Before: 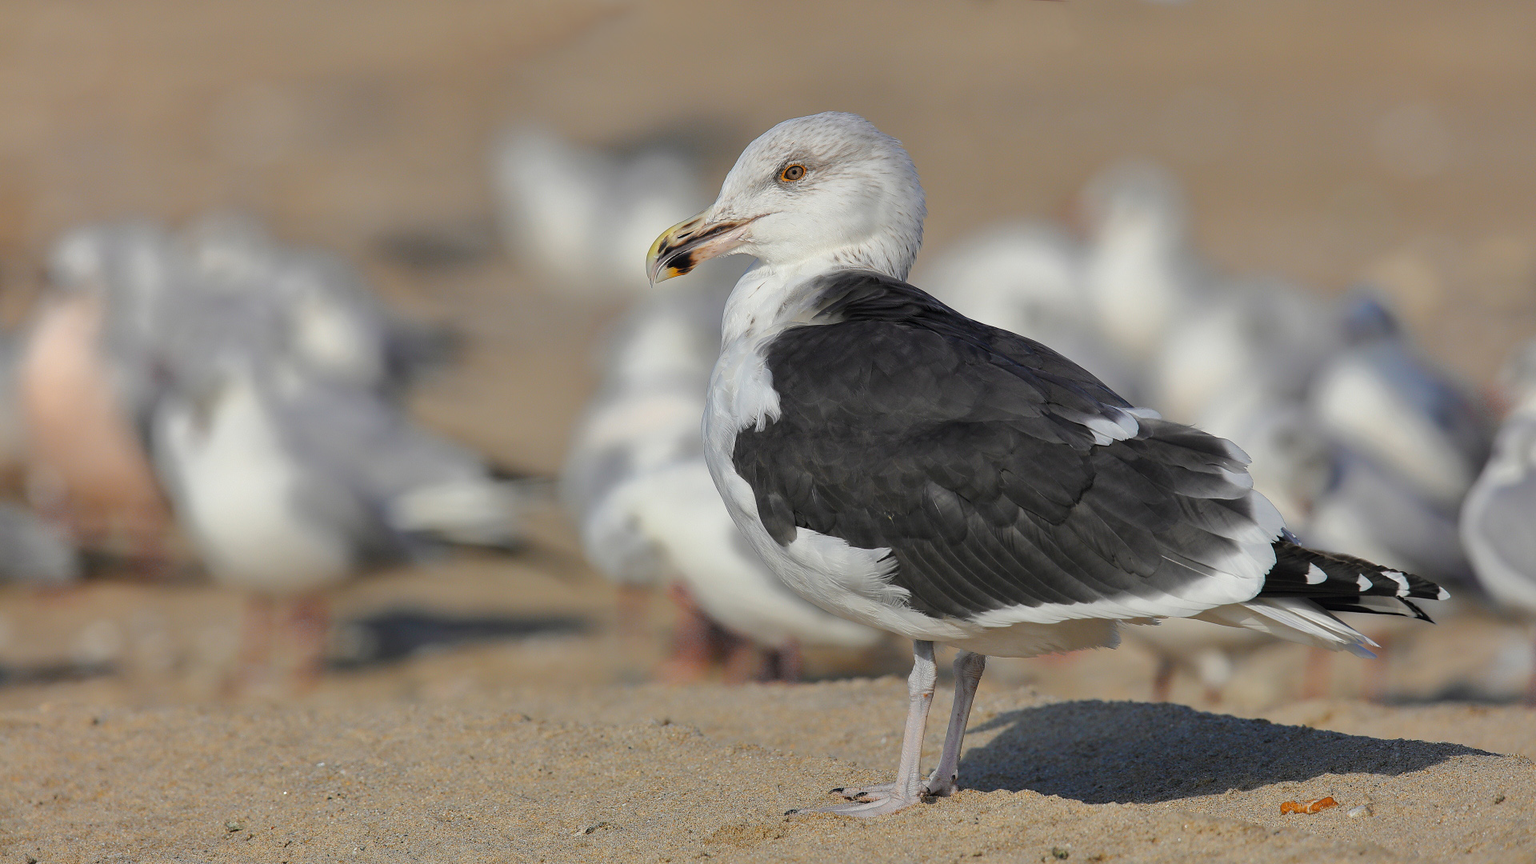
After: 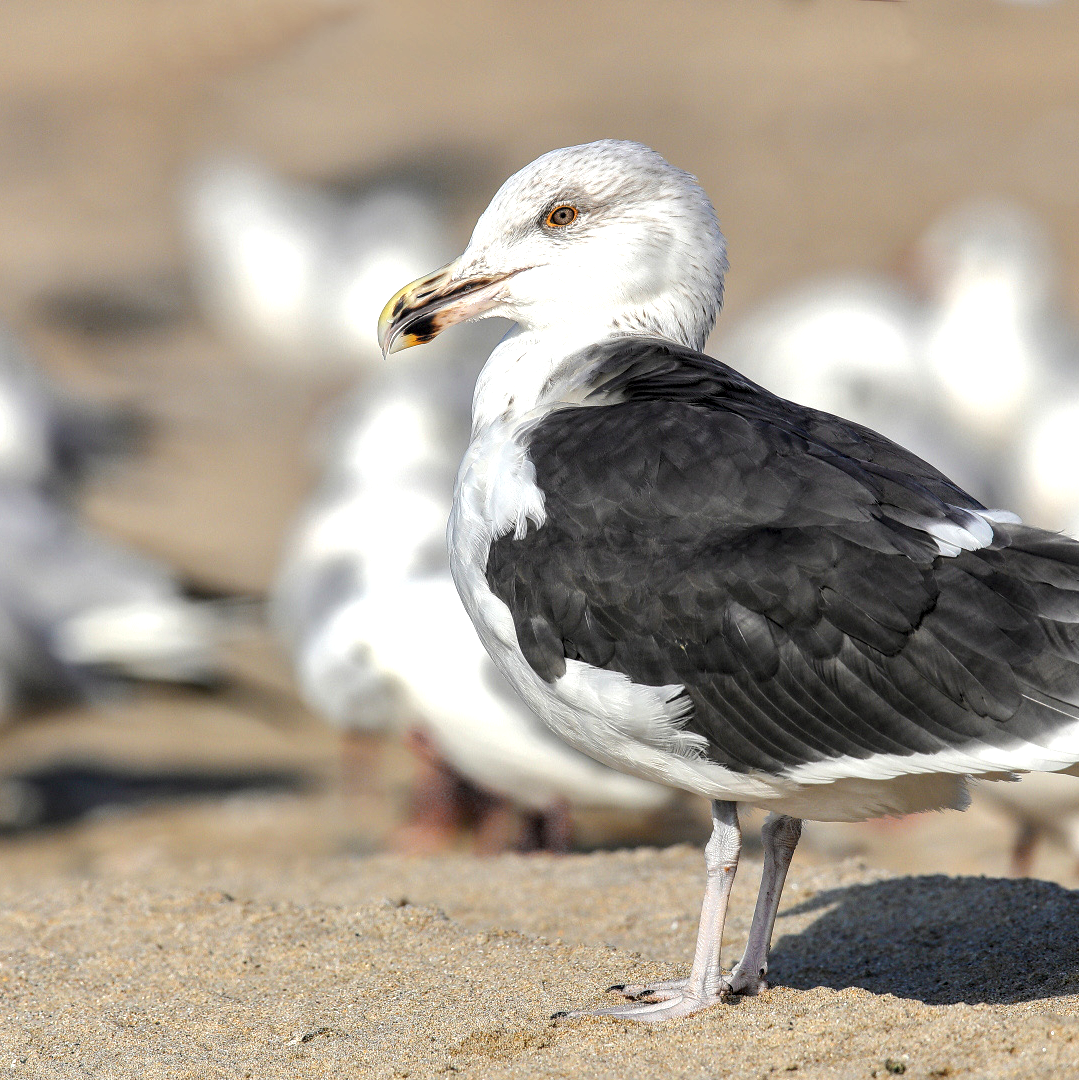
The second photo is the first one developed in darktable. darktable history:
local contrast: detail 160%
contrast brightness saturation: saturation -0.067
crop and rotate: left 22.421%, right 21.344%
exposure: black level correction 0, exposure 0.702 EV, compensate exposure bias true, compensate highlight preservation false
